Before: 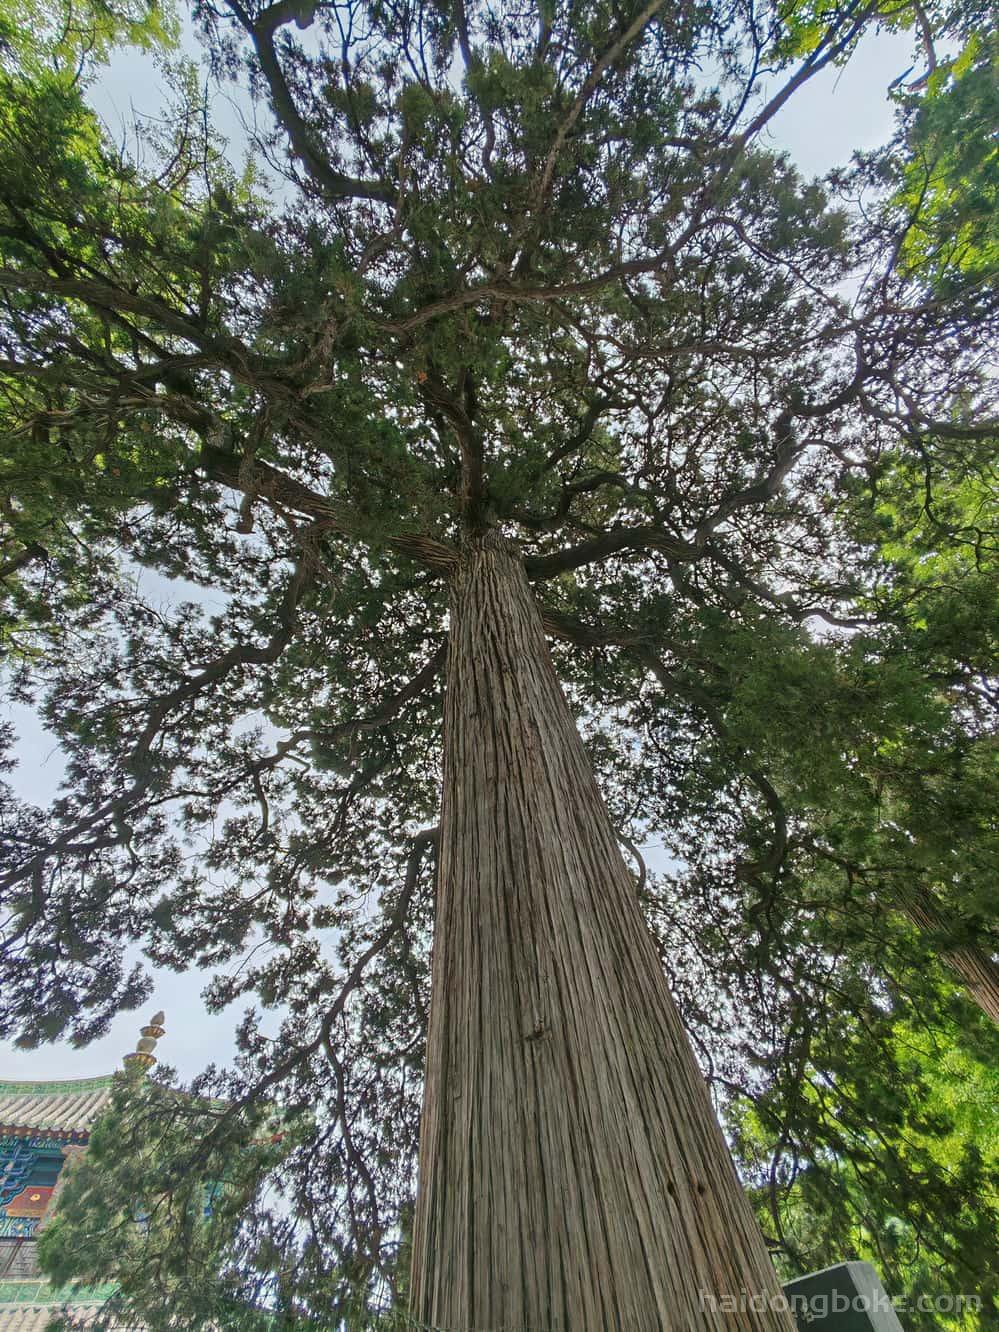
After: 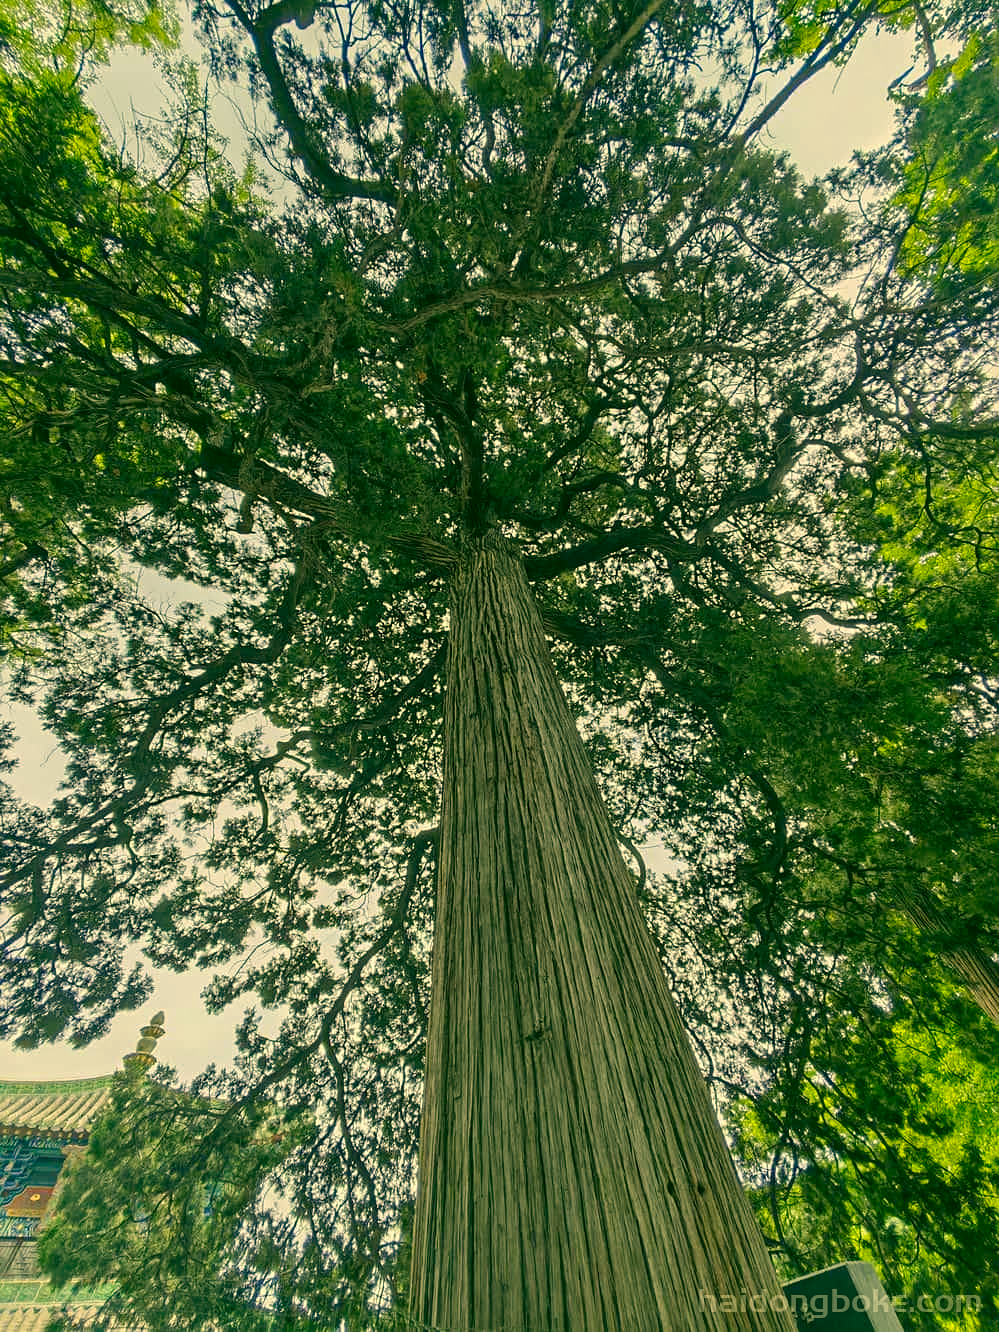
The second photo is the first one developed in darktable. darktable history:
color correction: highlights a* 5.62, highlights b* 33.57, shadows a* -25.86, shadows b* 4.02
sharpen: amount 0.2
local contrast: highlights 100%, shadows 100%, detail 120%, midtone range 0.2
